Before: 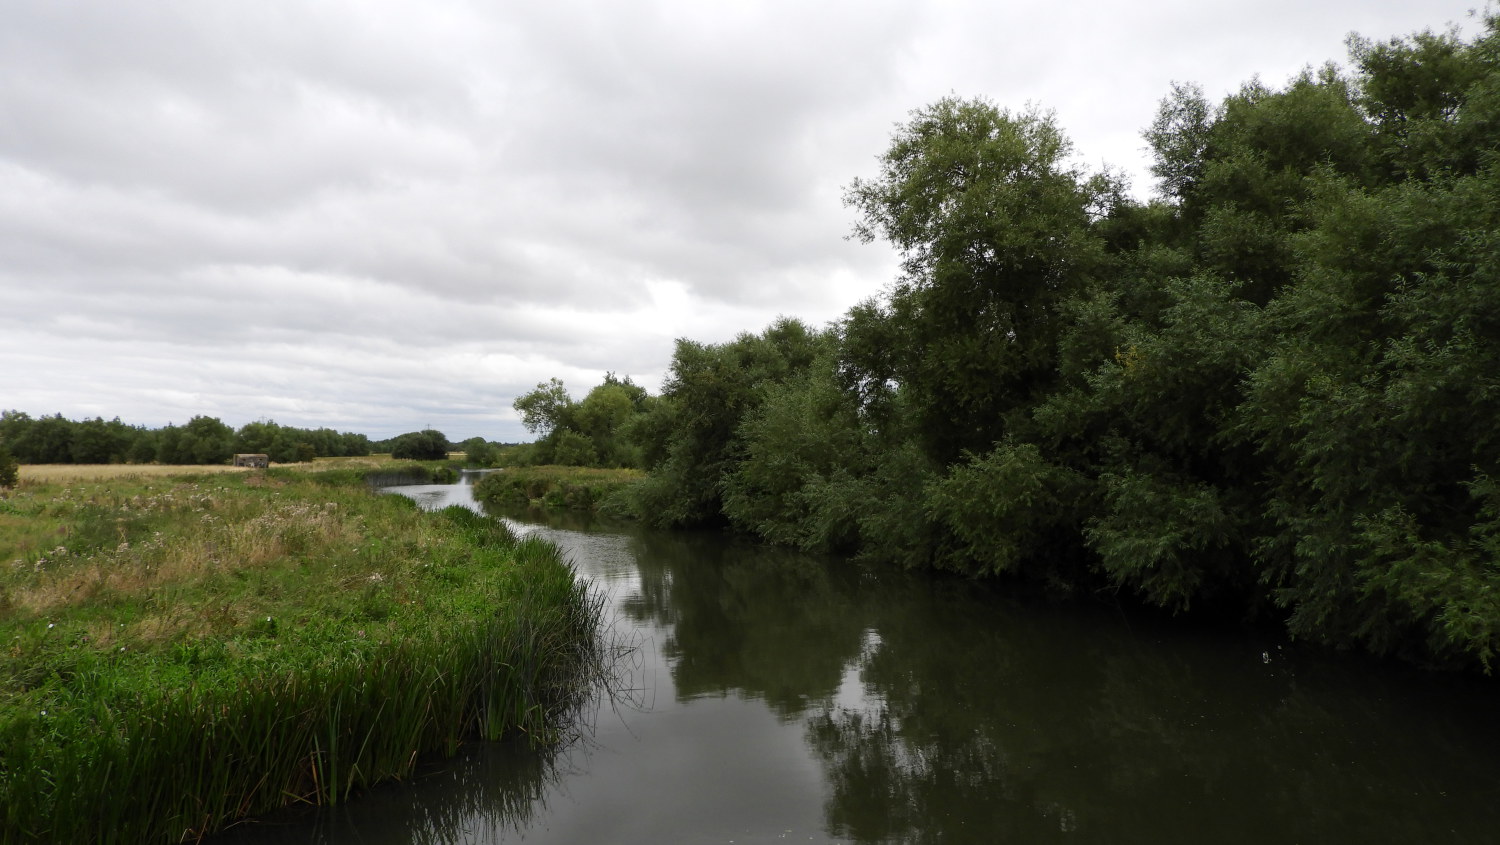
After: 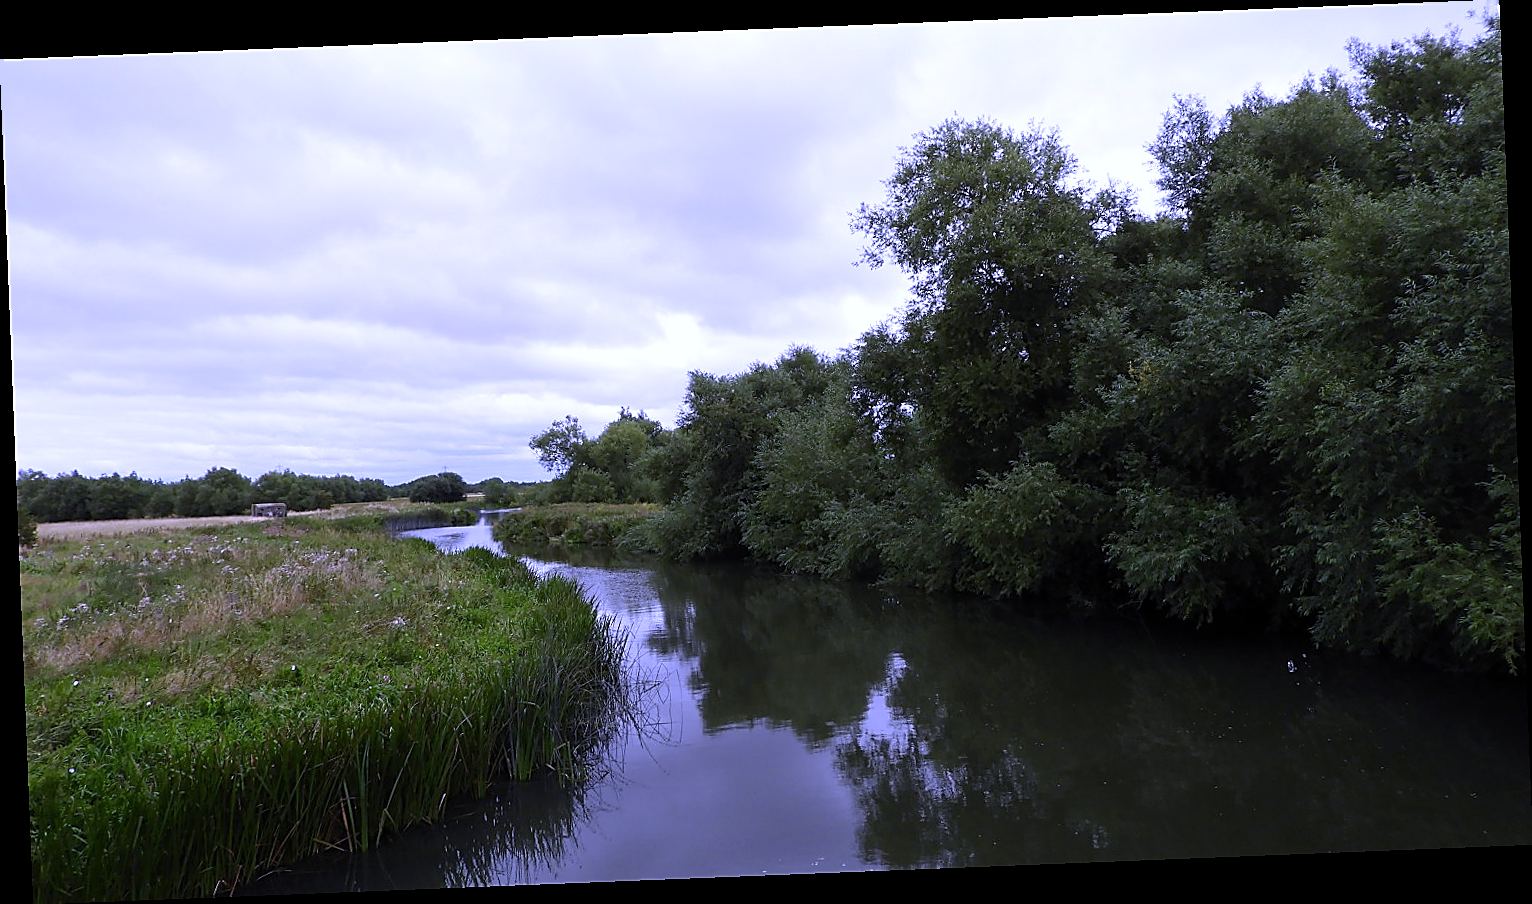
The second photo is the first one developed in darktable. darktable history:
tone equalizer: on, module defaults
sharpen: radius 1.4, amount 1.25, threshold 0.7
rotate and perspective: rotation -2.29°, automatic cropping off
white balance: red 0.98, blue 1.61
